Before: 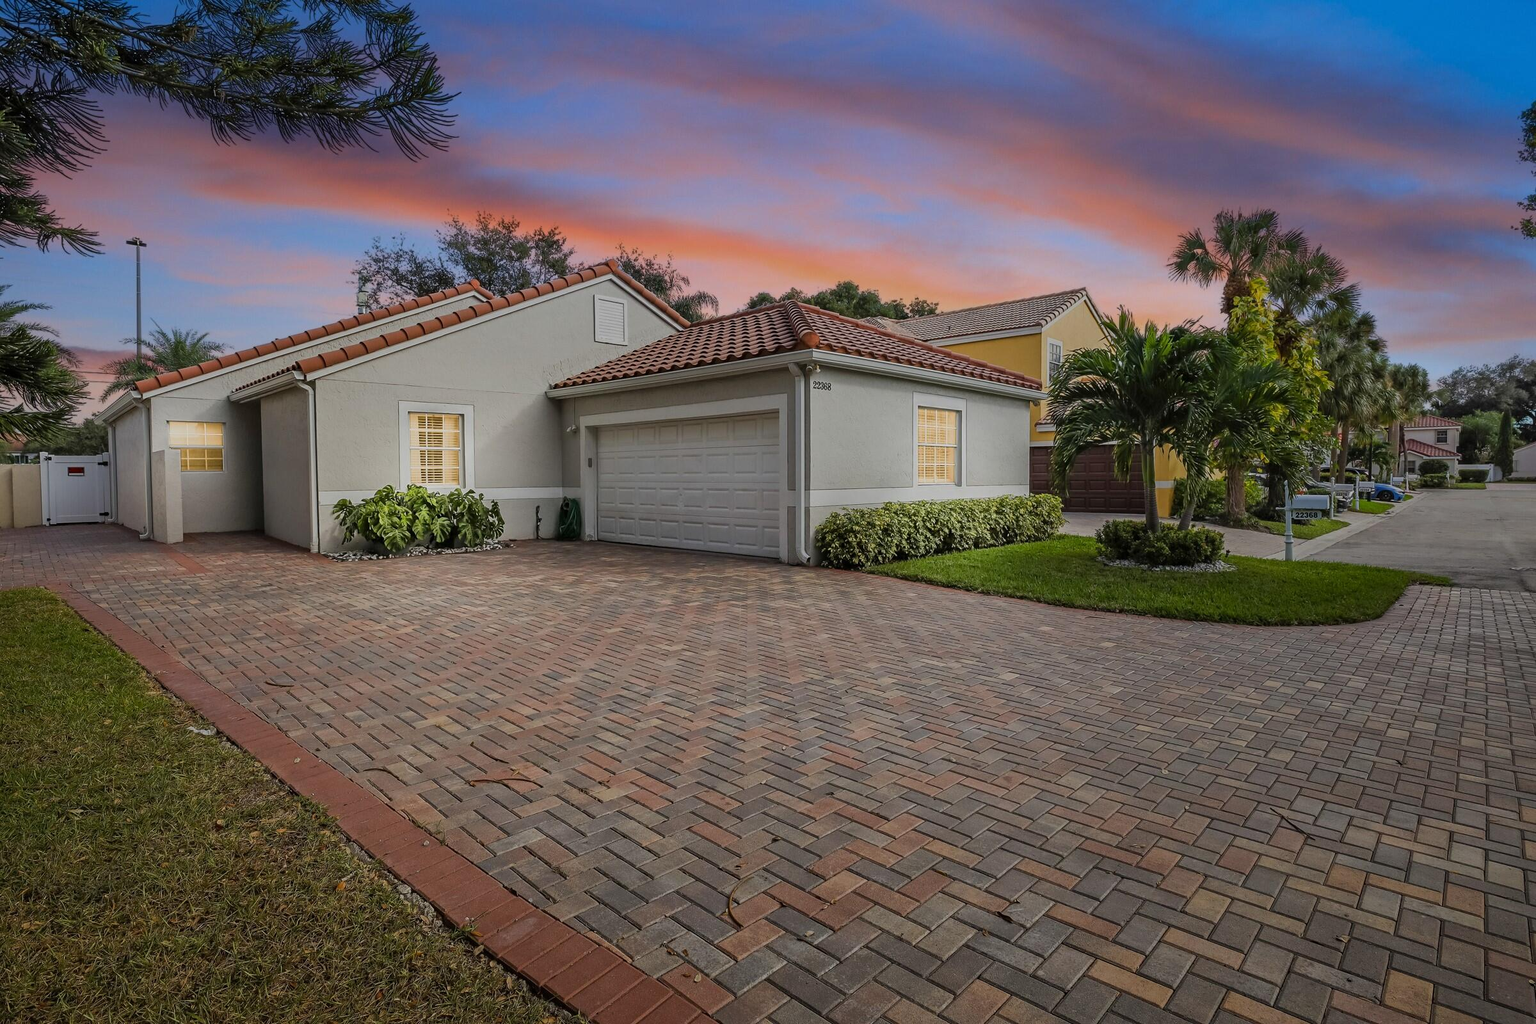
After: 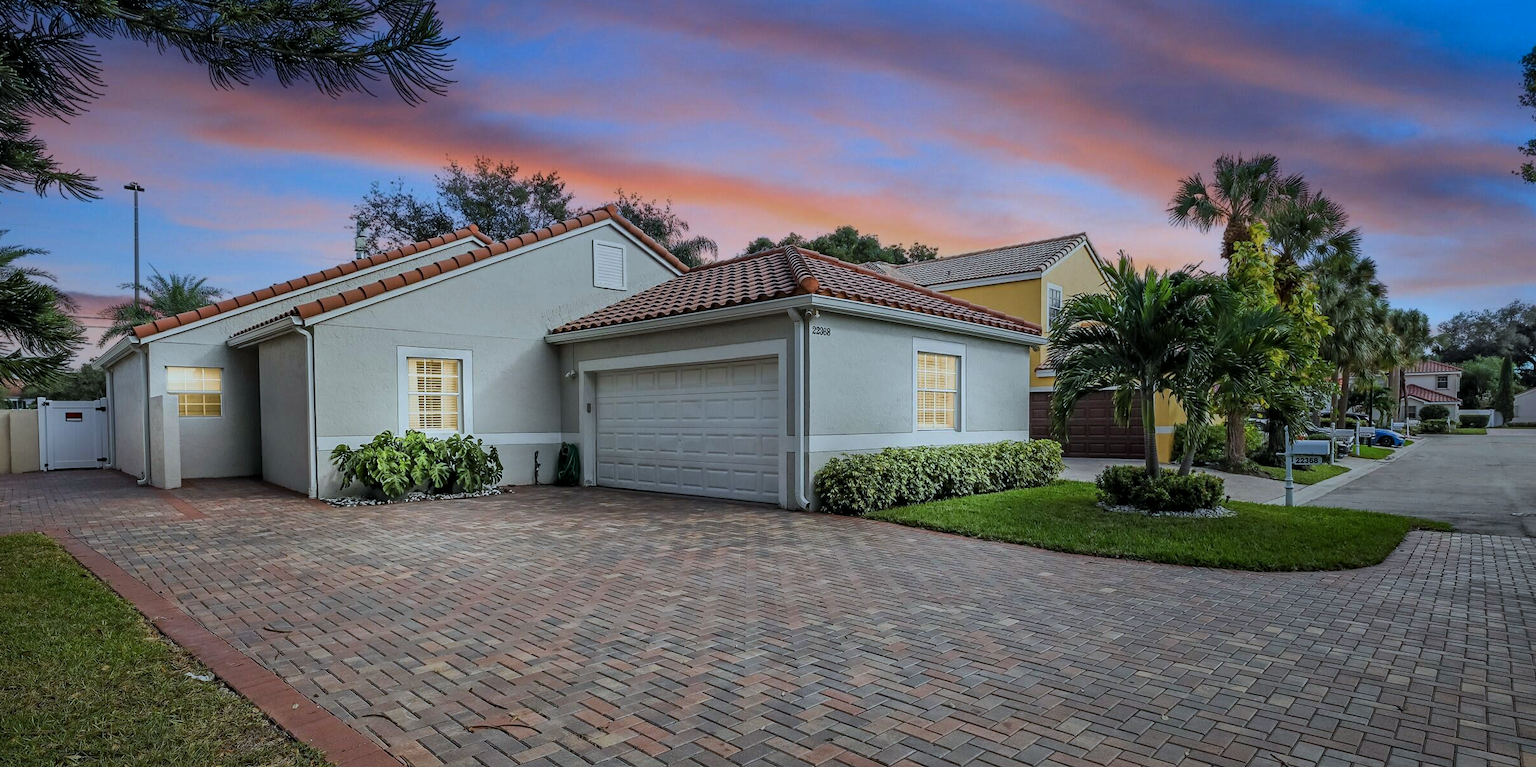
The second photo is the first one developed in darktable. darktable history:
local contrast: mode bilateral grid, contrast 19, coarseness 50, detail 119%, midtone range 0.2
color calibration: illuminant F (fluorescent), F source F9 (Cool White Deluxe 4150 K) – high CRI, x 0.374, y 0.373, temperature 4159.62 K
levels: levels [0.016, 0.492, 0.969]
crop: left 0.203%, top 5.482%, bottom 19.766%
